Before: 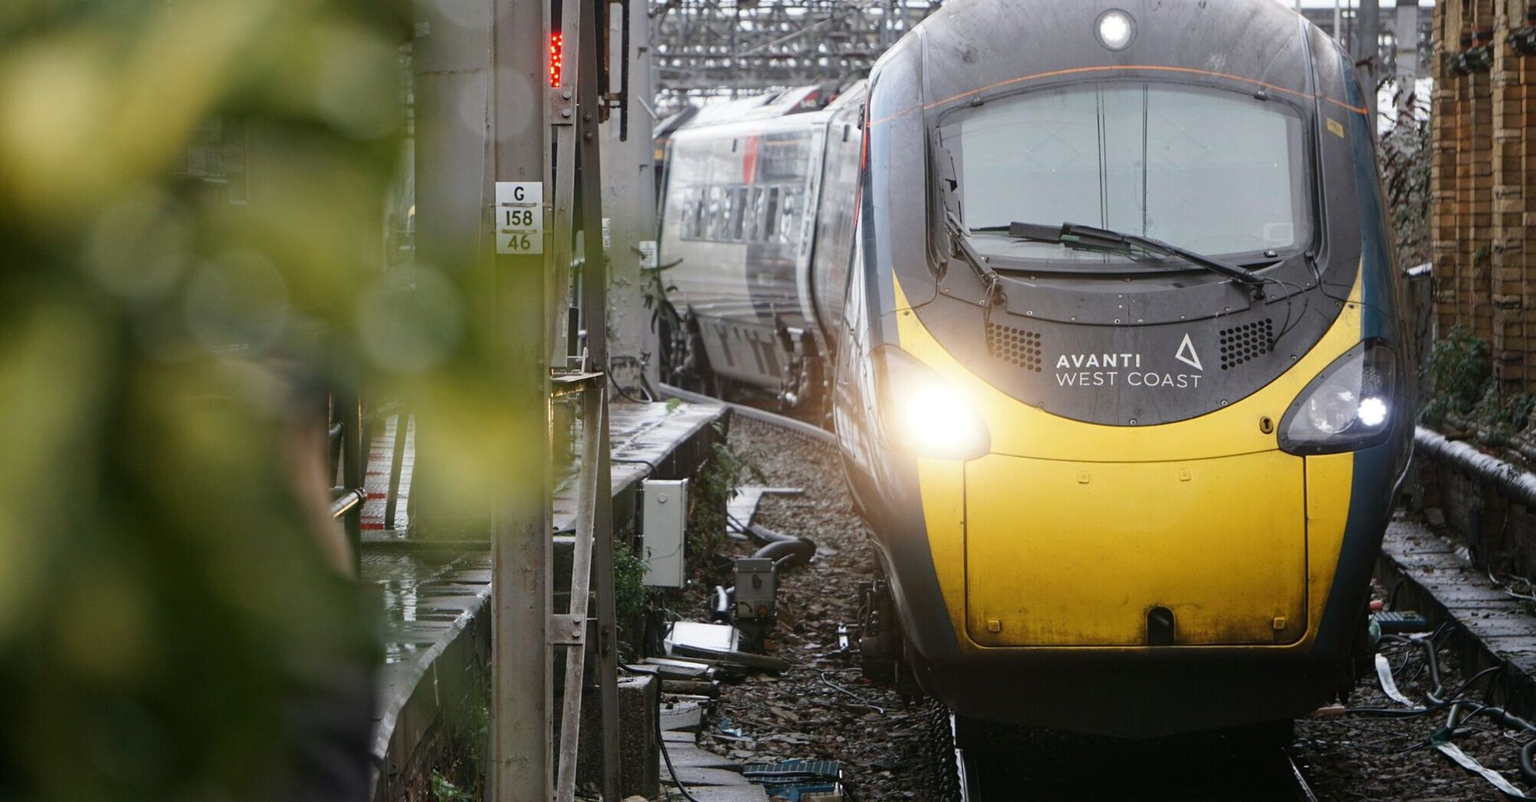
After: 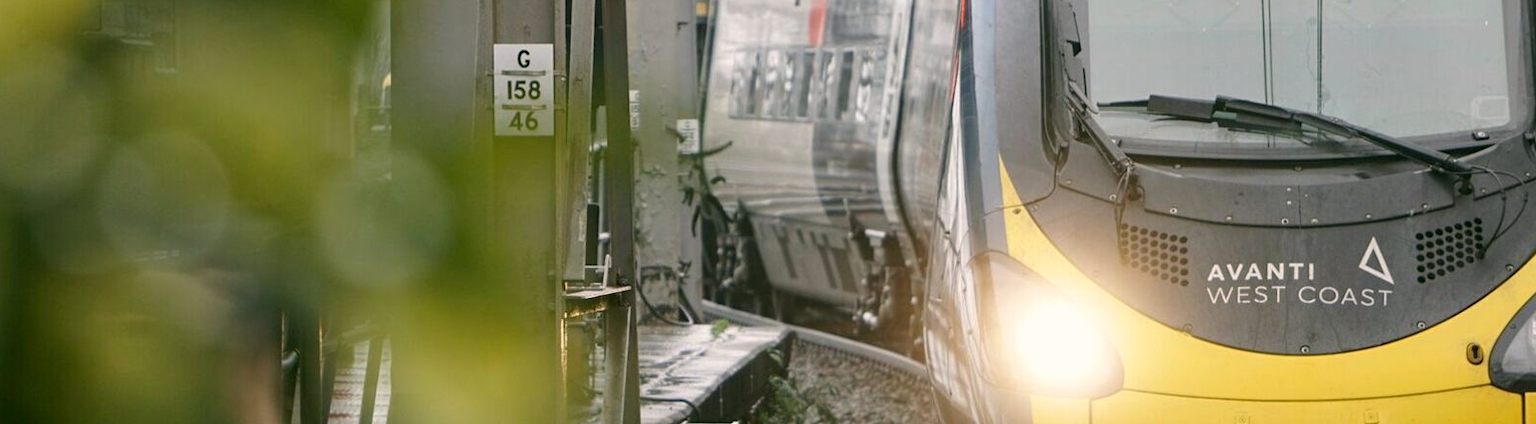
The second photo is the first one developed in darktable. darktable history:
crop: left 7.036%, top 18.398%, right 14.379%, bottom 40.043%
color correction: highlights a* 4.02, highlights b* 4.98, shadows a* -7.55, shadows b* 4.98
